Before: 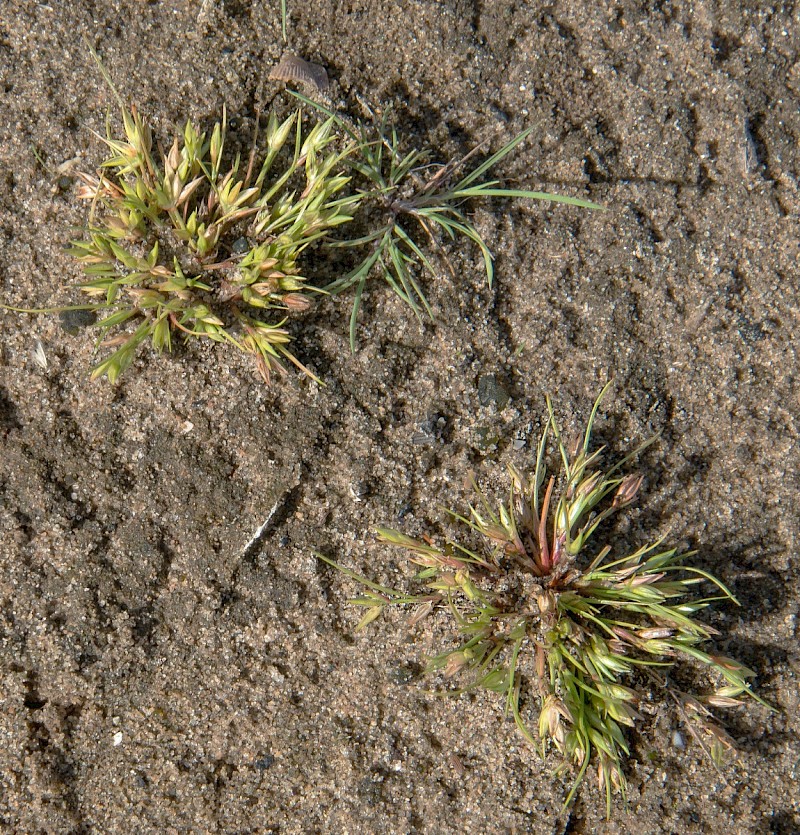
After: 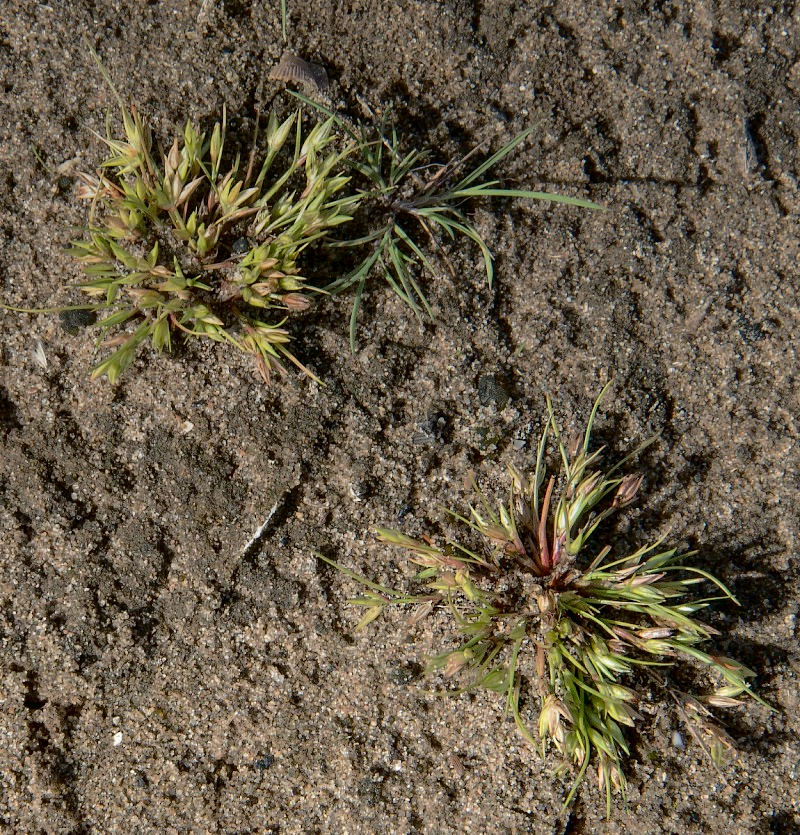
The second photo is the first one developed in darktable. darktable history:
graduated density: rotation -0.352°, offset 57.64
fill light: exposure -2 EV, width 8.6
